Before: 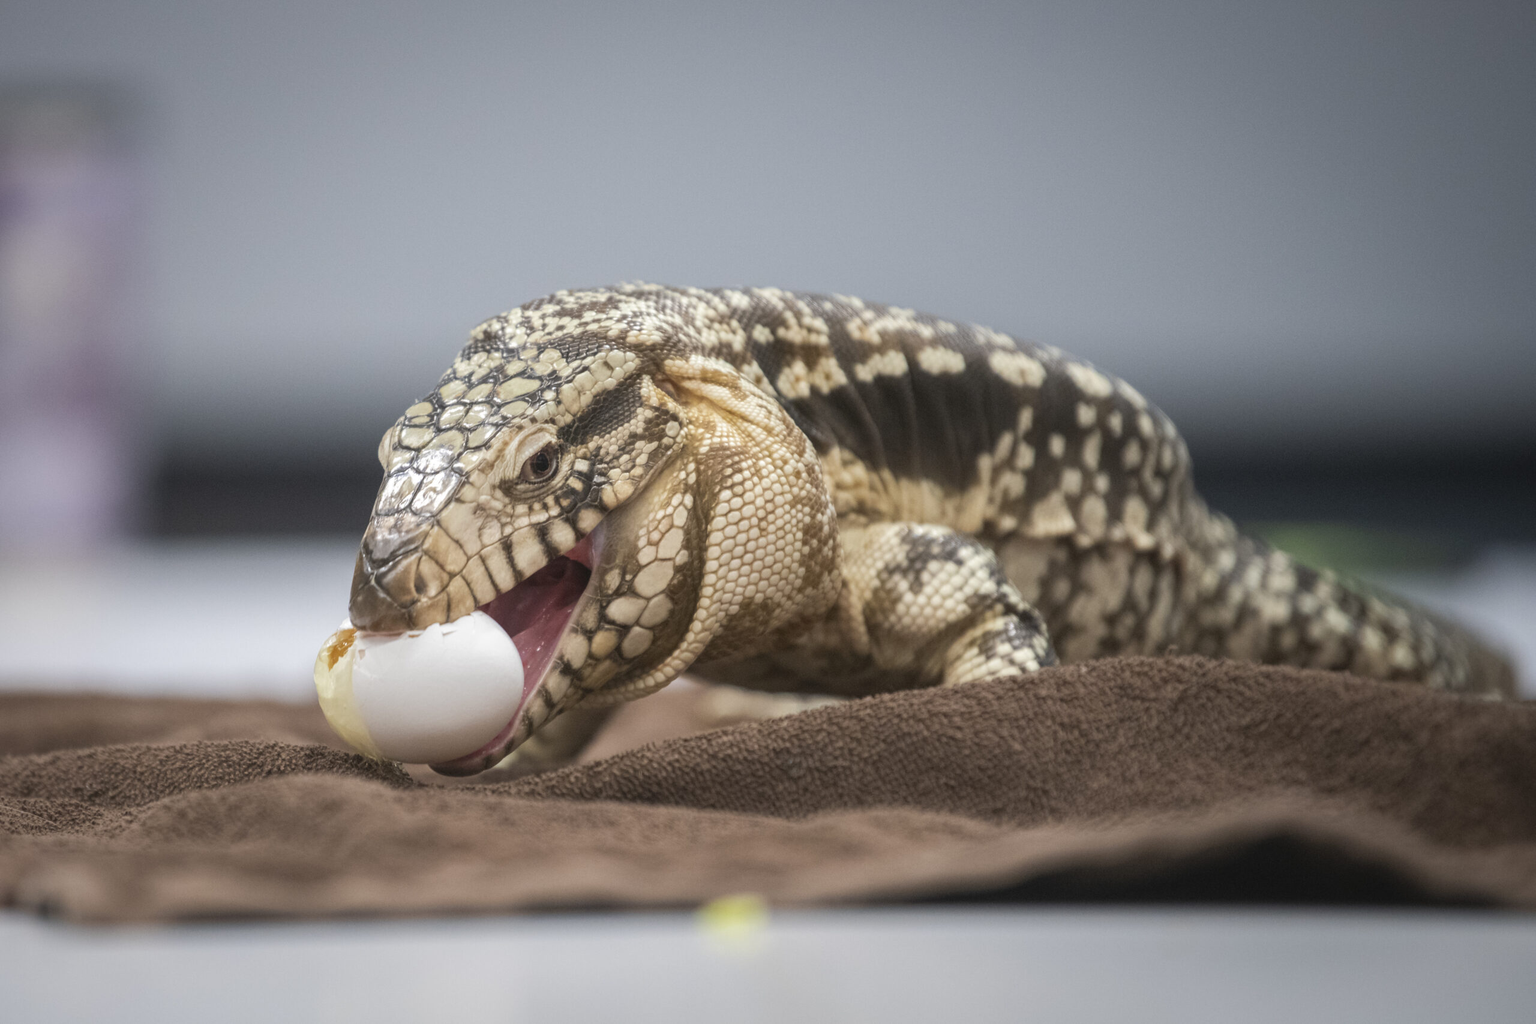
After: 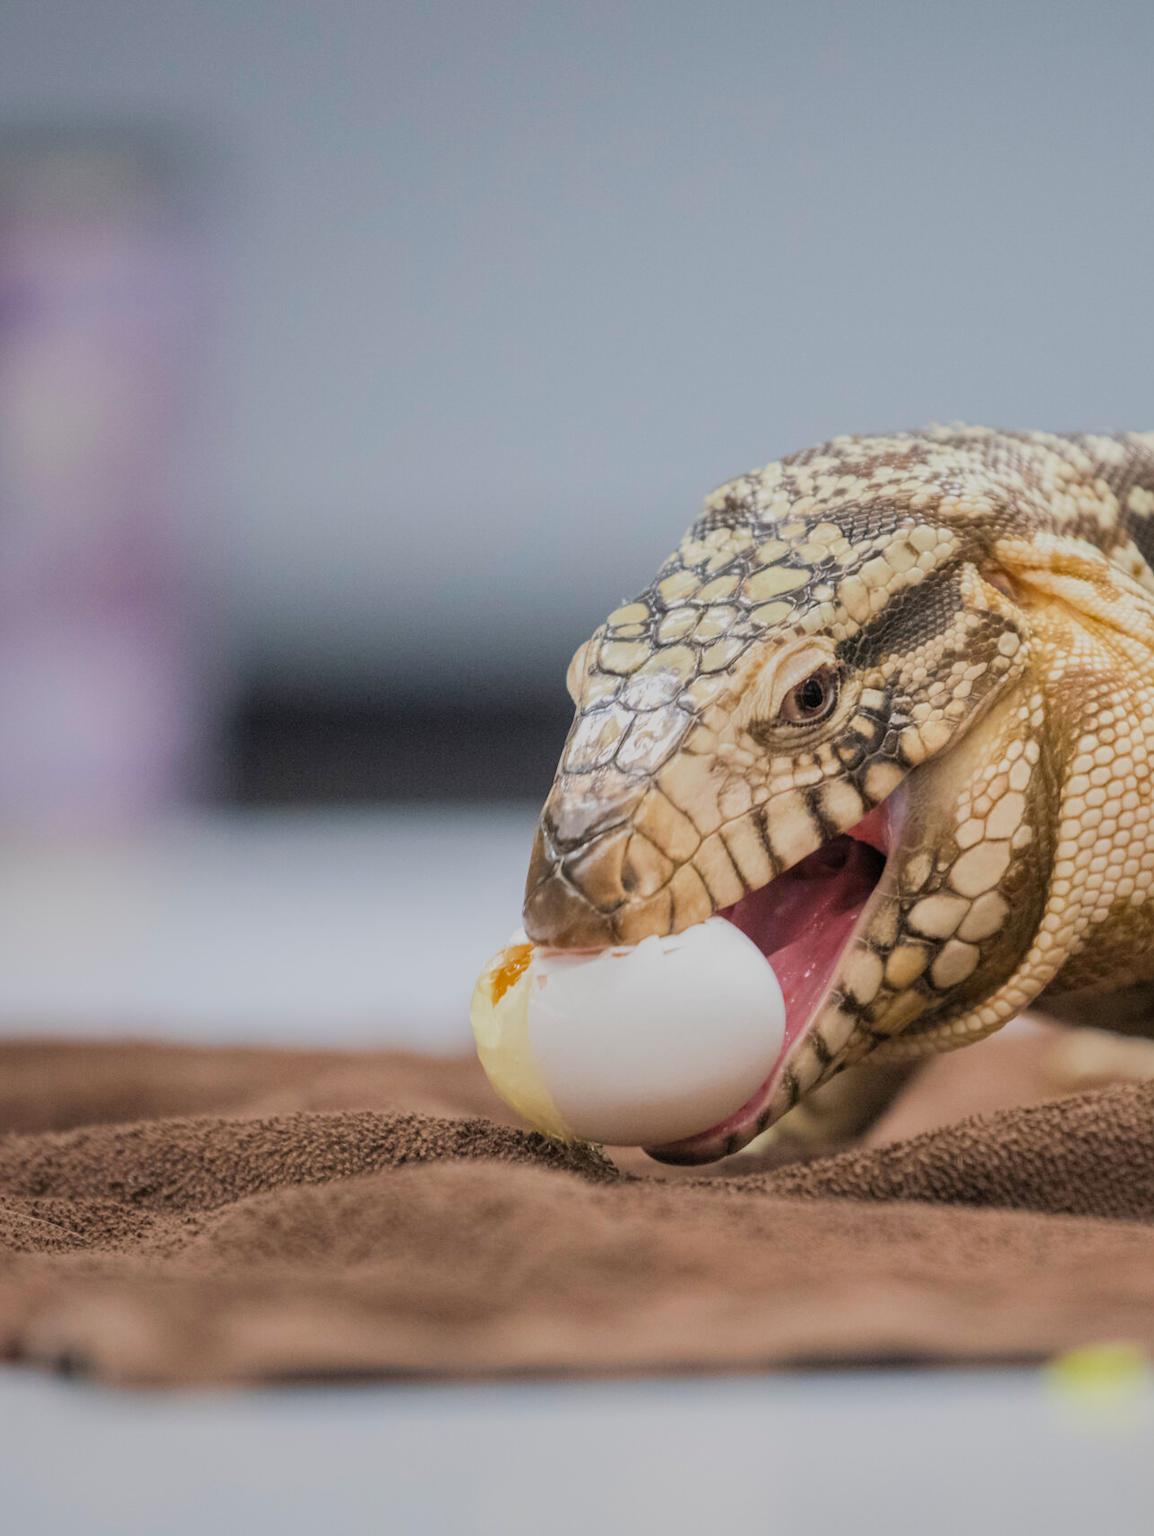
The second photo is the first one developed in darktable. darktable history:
exposure: exposure 0.203 EV, compensate highlight preservation false
crop and rotate: left 0.048%, right 49.866%
filmic rgb: middle gray luminance 29.97%, black relative exposure -8.98 EV, white relative exposure 6.98 EV, threshold 2.97 EV, target black luminance 0%, hardness 2.94, latitude 2.25%, contrast 0.962, highlights saturation mix 3.51%, shadows ↔ highlights balance 11.39%, color science v4 (2020), enable highlight reconstruction true
color balance rgb: linear chroma grading › global chroma 14.4%, perceptual saturation grading › global saturation -1.65%, perceptual saturation grading › highlights -7.299%, perceptual saturation grading › mid-tones 8%, perceptual saturation grading › shadows 3.889%, global vibrance 20%
